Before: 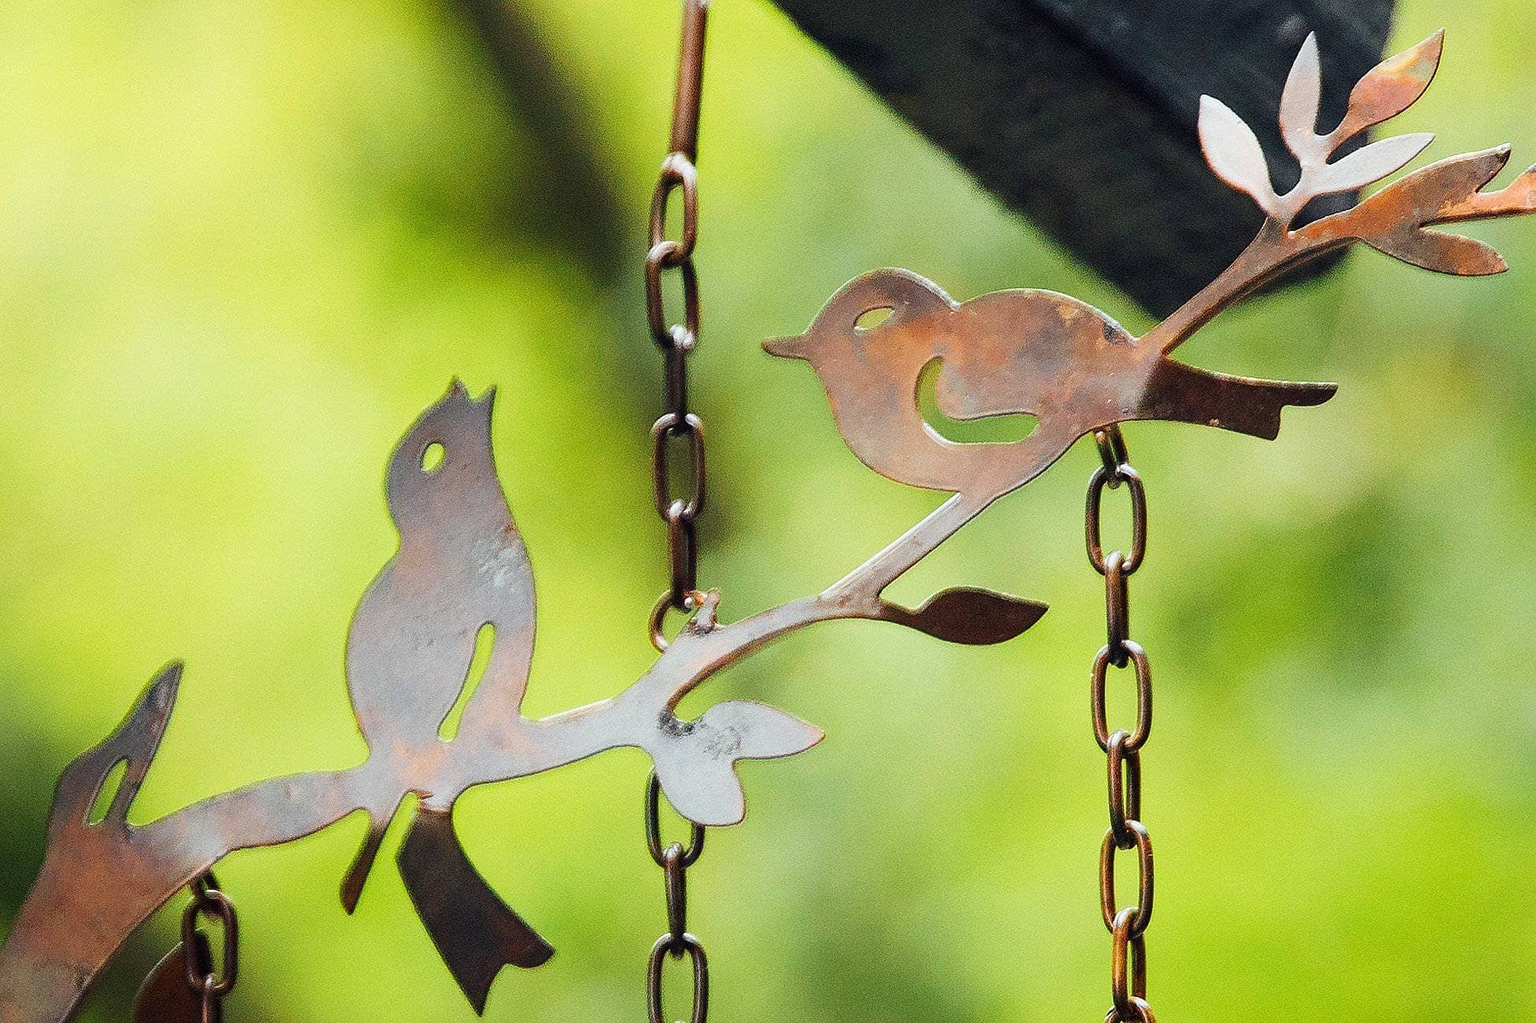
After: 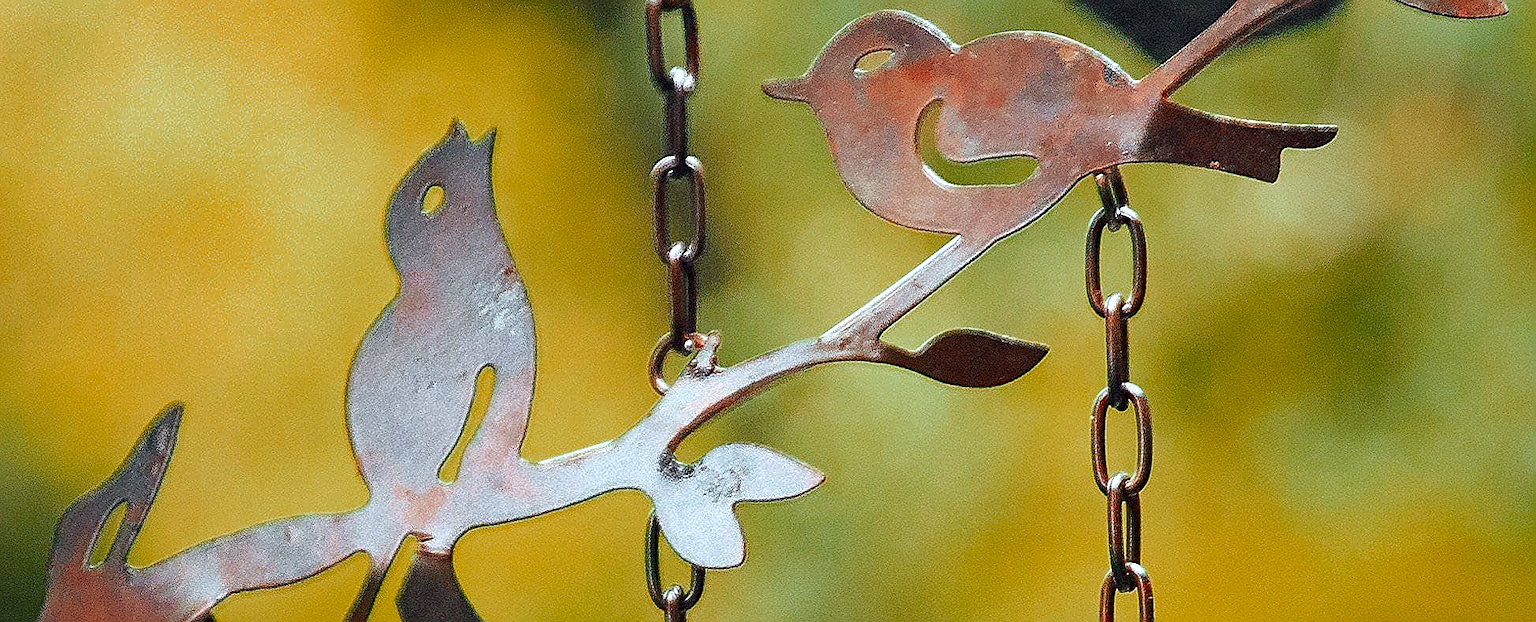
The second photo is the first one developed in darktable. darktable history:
shadows and highlights: shadows 47.12, highlights -40.86, highlights color adjustment 49.77%, soften with gaussian
exposure: exposure 0.292 EV, compensate exposure bias true, compensate highlight preservation false
color zones: curves: ch0 [(0, 0.299) (0.25, 0.383) (0.456, 0.352) (0.736, 0.571)]; ch1 [(0, 0.63) (0.151, 0.568) (0.254, 0.416) (0.47, 0.558) (0.732, 0.37) (0.909, 0.492)]; ch2 [(0.004, 0.604) (0.158, 0.443) (0.257, 0.403) (0.761, 0.468)]
crop and rotate: top 25.258%, bottom 13.952%
haze removal: compatibility mode true, adaptive false
color balance rgb: perceptual saturation grading › global saturation 0.778%
color correction: highlights a* -4.11, highlights b* -10.77
sharpen: on, module defaults
